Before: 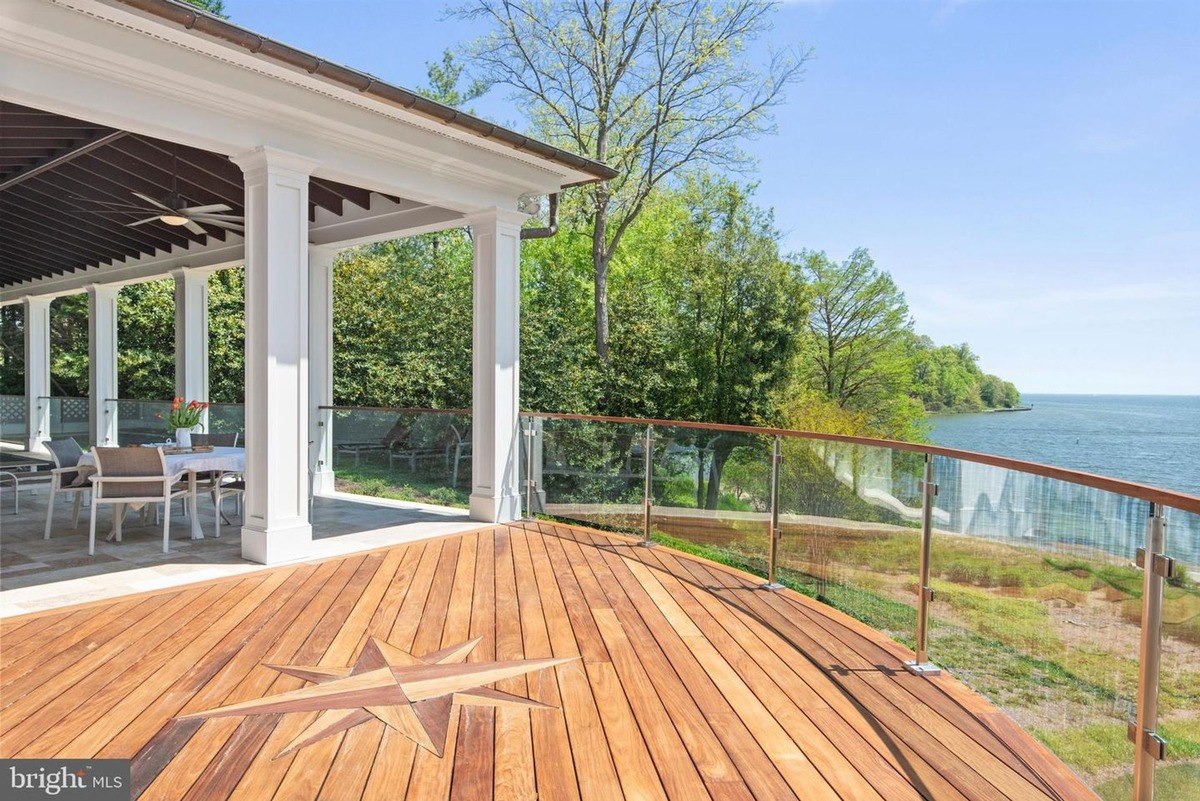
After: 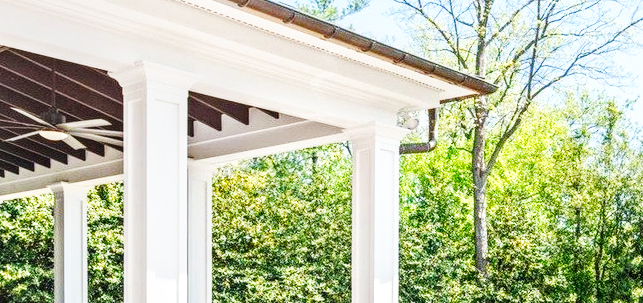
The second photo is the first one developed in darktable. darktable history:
crop: left 10.121%, top 10.631%, right 36.218%, bottom 51.526%
base curve: curves: ch0 [(0, 0) (0.007, 0.004) (0.027, 0.03) (0.046, 0.07) (0.207, 0.54) (0.442, 0.872) (0.673, 0.972) (1, 1)], preserve colors none
local contrast: on, module defaults
